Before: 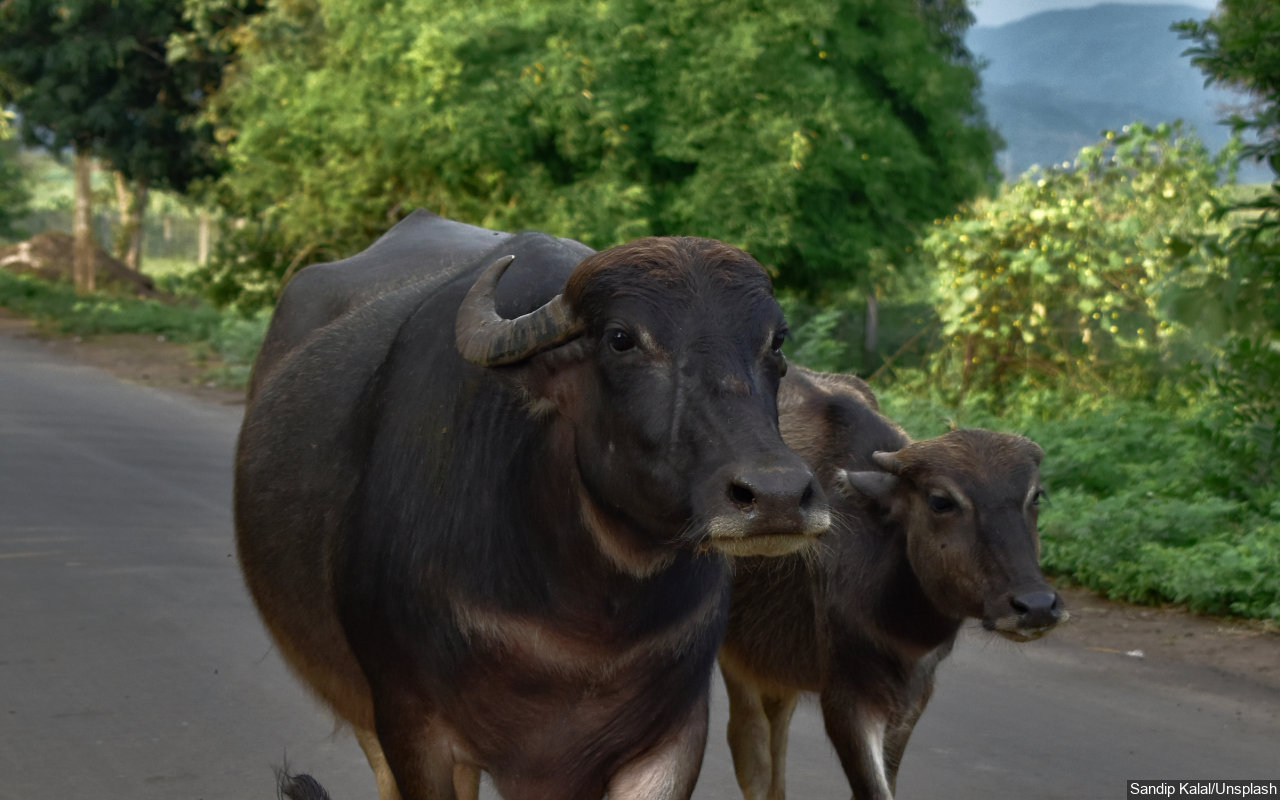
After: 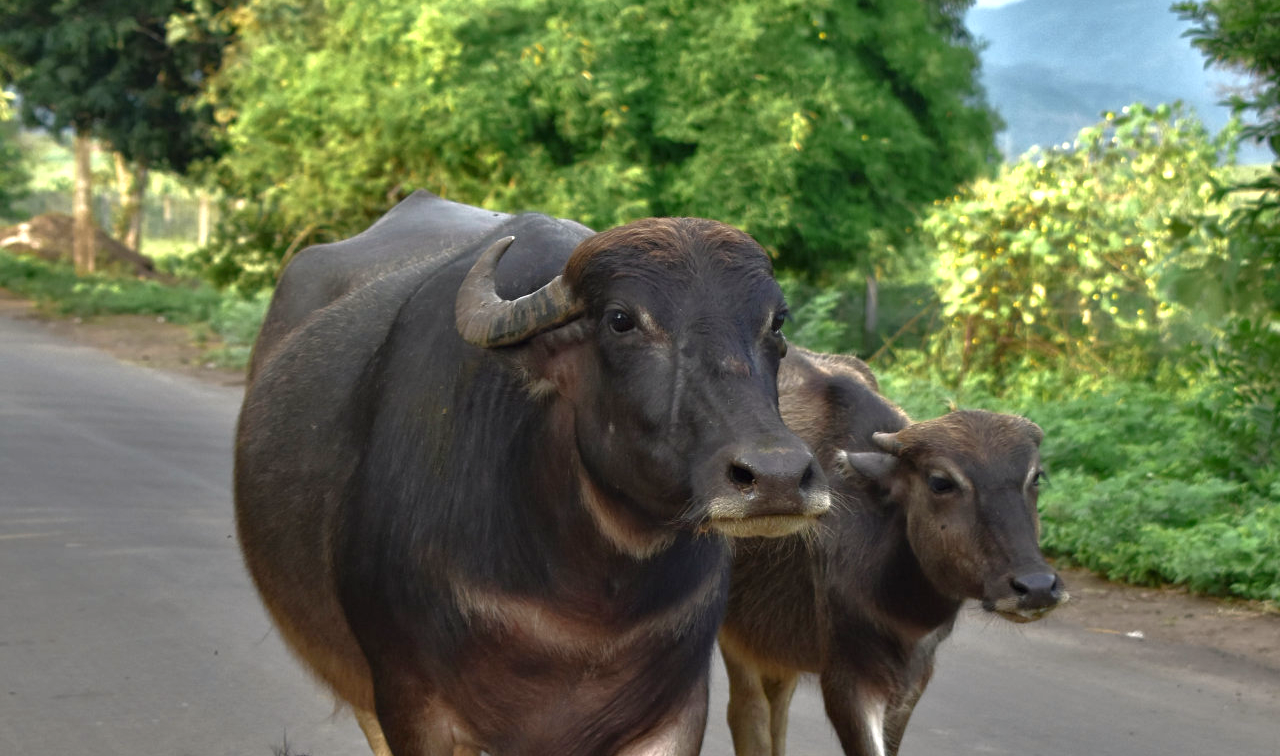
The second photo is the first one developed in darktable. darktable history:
exposure: black level correction 0, exposure 0.953 EV, compensate exposure bias true, compensate highlight preservation false
white balance: red 1.009, blue 0.985
crop and rotate: top 2.479%, bottom 3.018%
